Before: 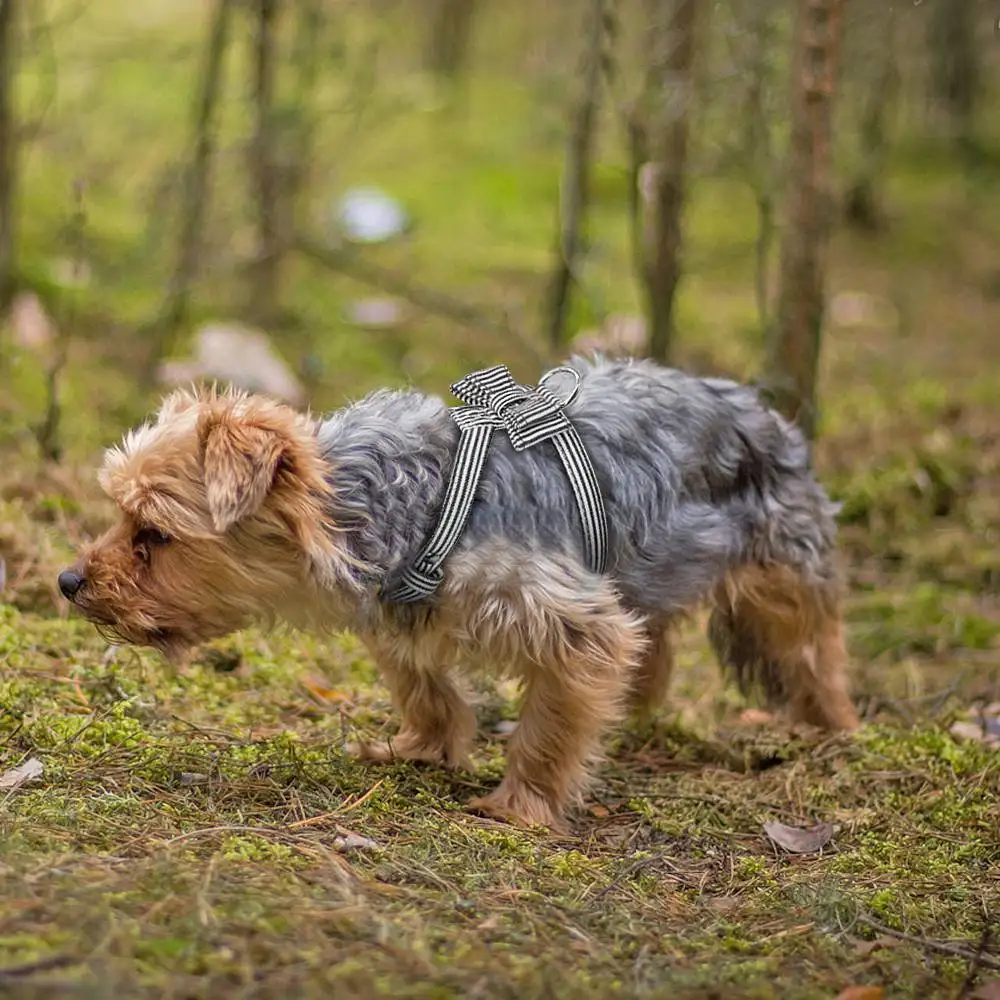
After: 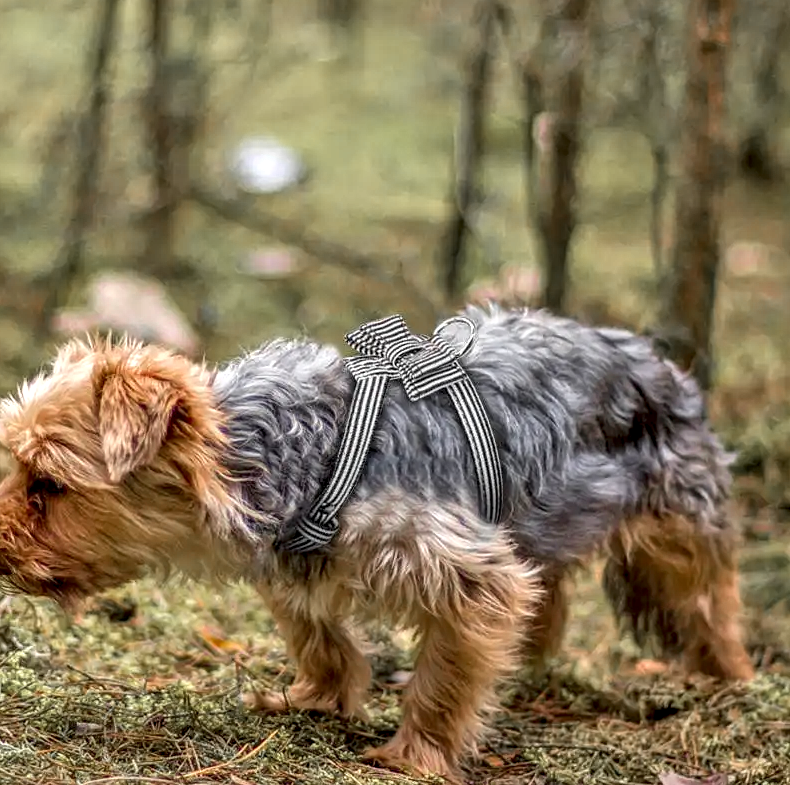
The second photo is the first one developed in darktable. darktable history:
color zones: curves: ch1 [(0, 0.679) (0.143, 0.647) (0.286, 0.261) (0.378, -0.011) (0.571, 0.396) (0.714, 0.399) (0.857, 0.406) (1, 0.679)]
local contrast: highlights 60%, shadows 59%, detail 160%
crop and rotate: left 10.556%, top 5.075%, right 10.4%, bottom 16.357%
